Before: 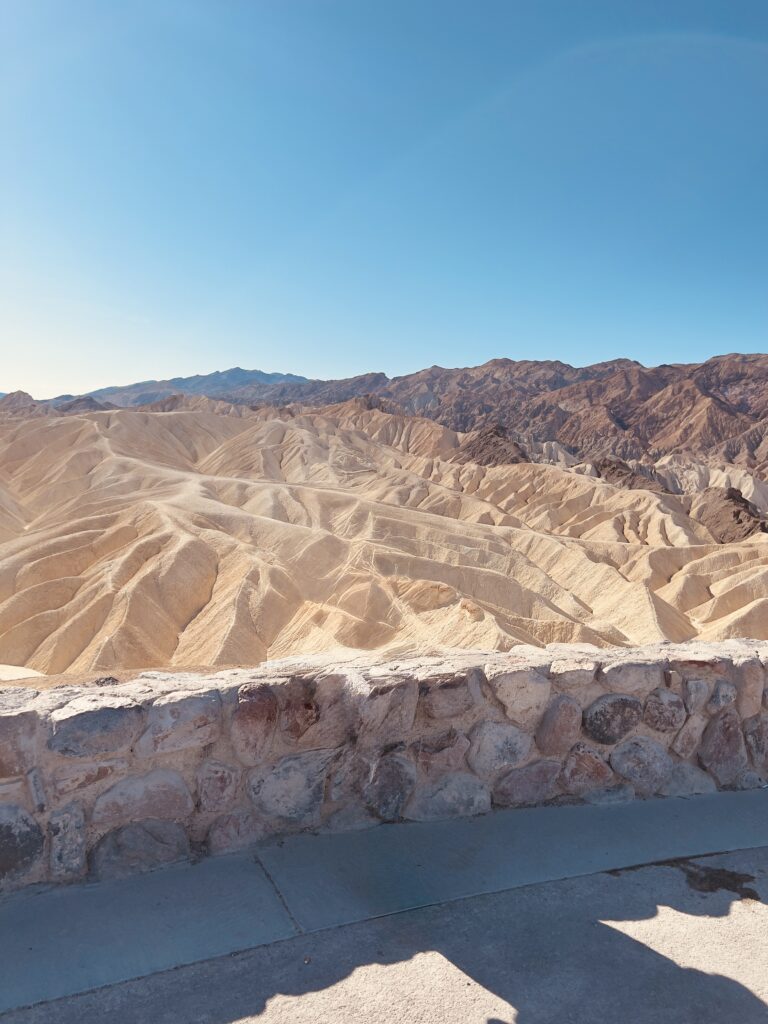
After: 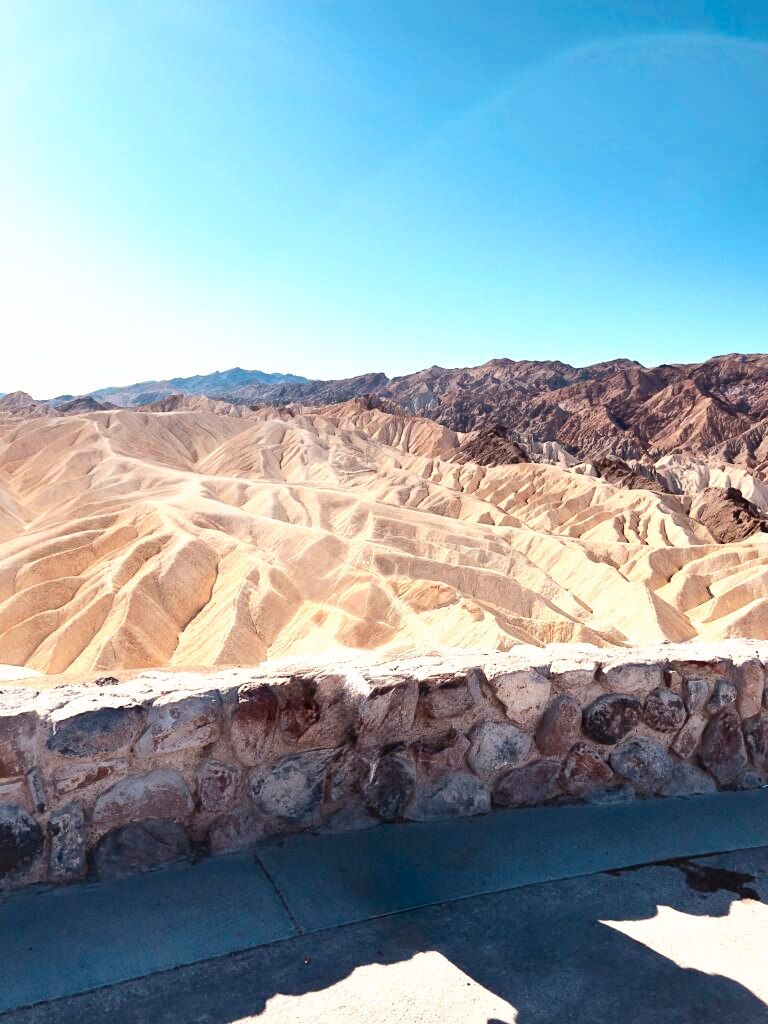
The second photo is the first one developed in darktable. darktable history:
tone curve: curves: ch0 [(0, 0) (0.003, 0.002) (0.011, 0.006) (0.025, 0.014) (0.044, 0.025) (0.069, 0.039) (0.1, 0.056) (0.136, 0.086) (0.177, 0.129) (0.224, 0.183) (0.277, 0.247) (0.335, 0.318) (0.399, 0.395) (0.468, 0.48) (0.543, 0.571) (0.623, 0.668) (0.709, 0.773) (0.801, 0.873) (0.898, 0.978) (1, 1)], preserve colors none
contrast brightness saturation: contrast 0.293
